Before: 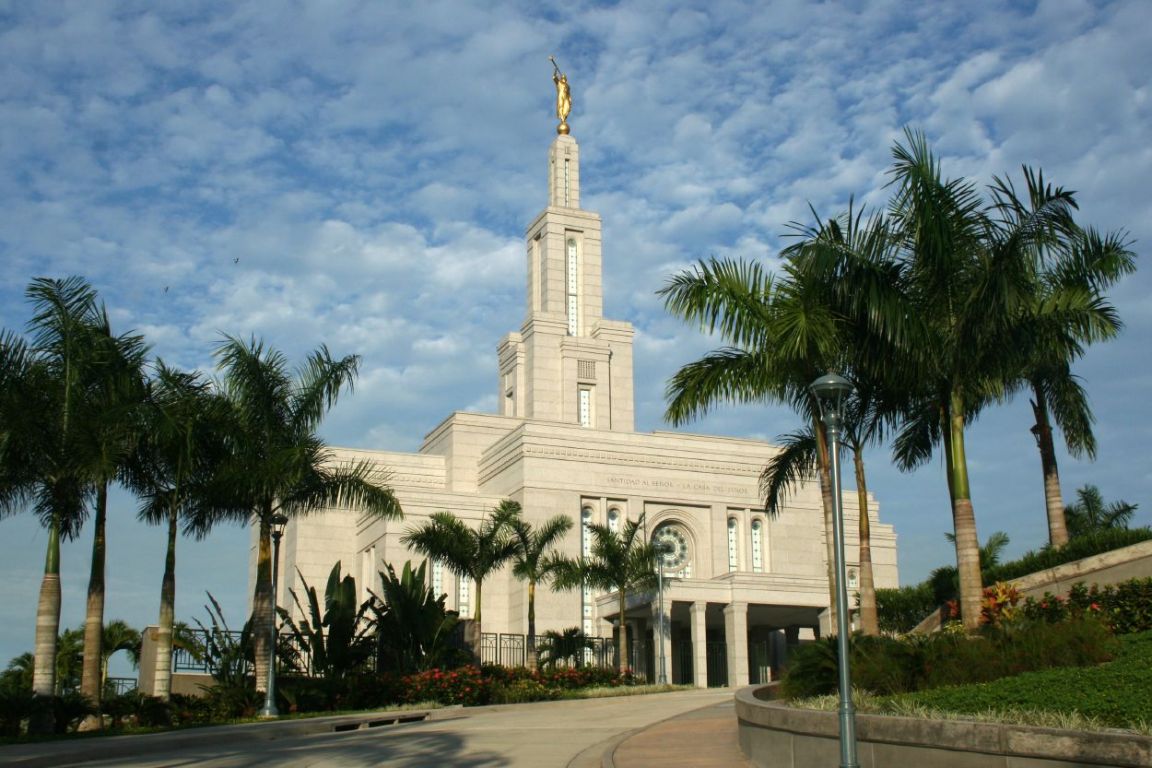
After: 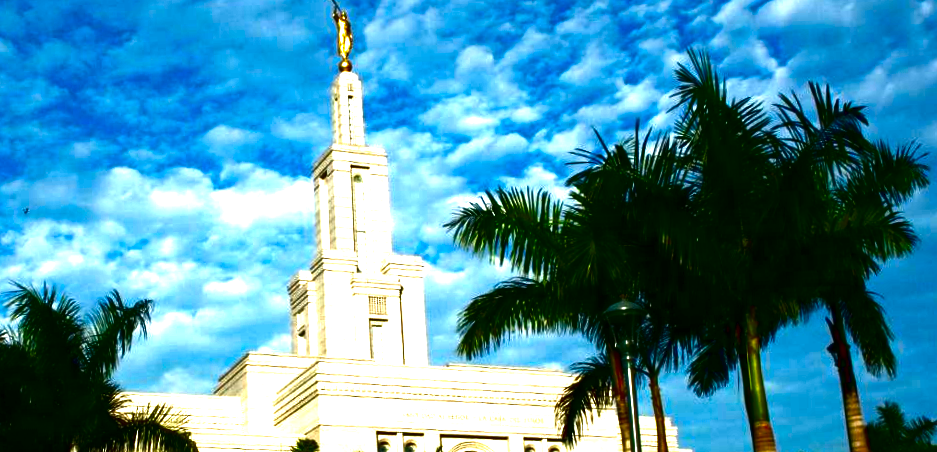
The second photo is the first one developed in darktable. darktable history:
exposure: black level correction 0, exposure 1.1 EV, compensate exposure bias true, compensate highlight preservation false
contrast brightness saturation: brightness -1, saturation 1
crop: left 18.38%, top 11.092%, right 2.134%, bottom 33.217%
rotate and perspective: rotation -2.22°, lens shift (horizontal) -0.022, automatic cropping off
